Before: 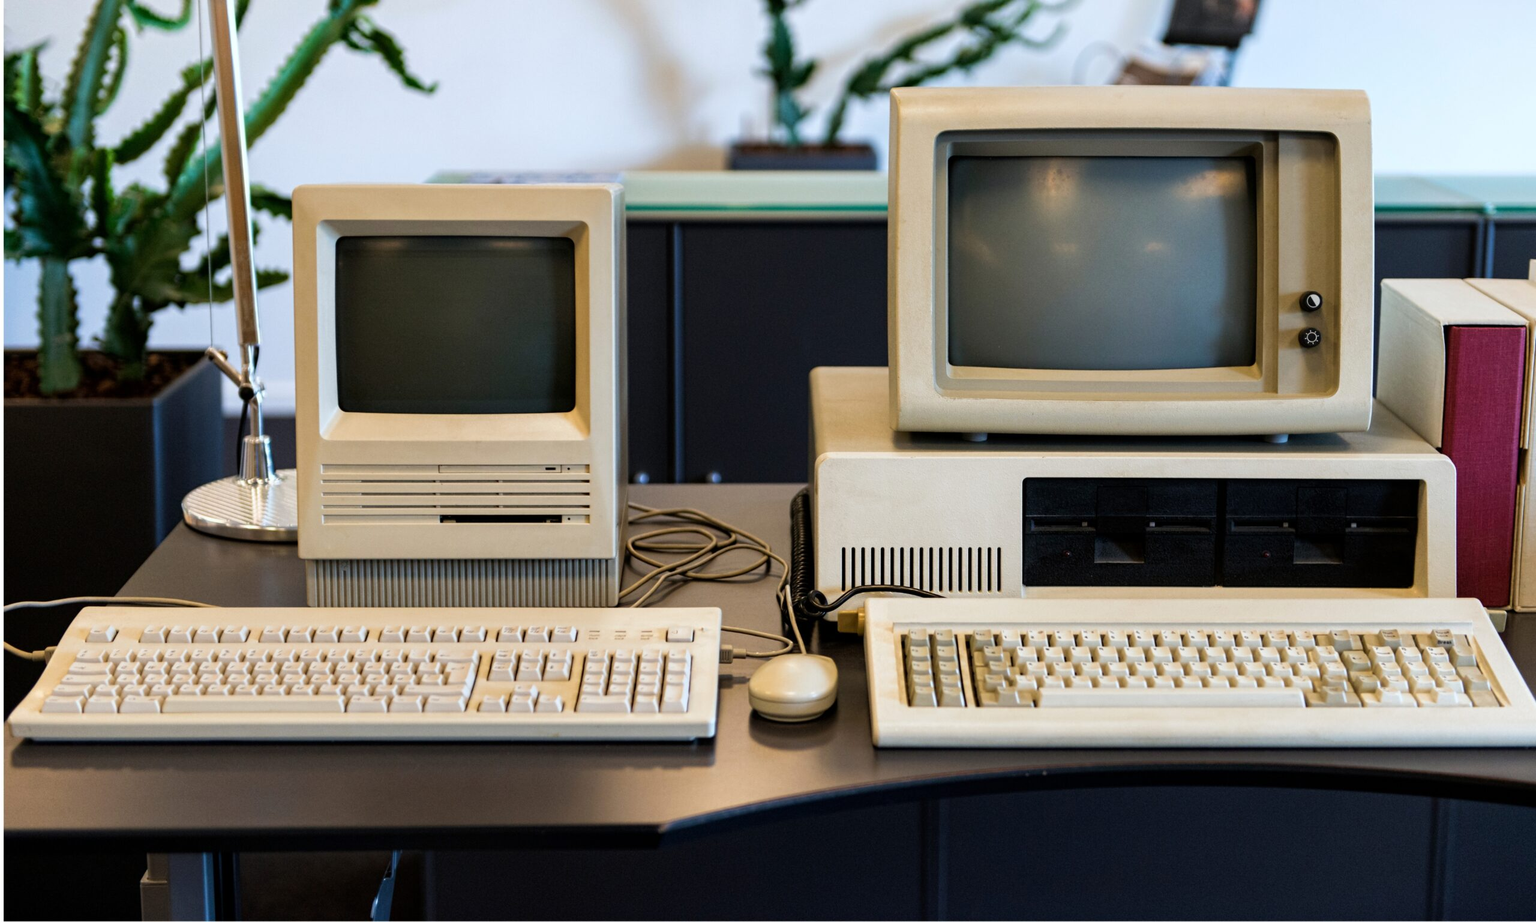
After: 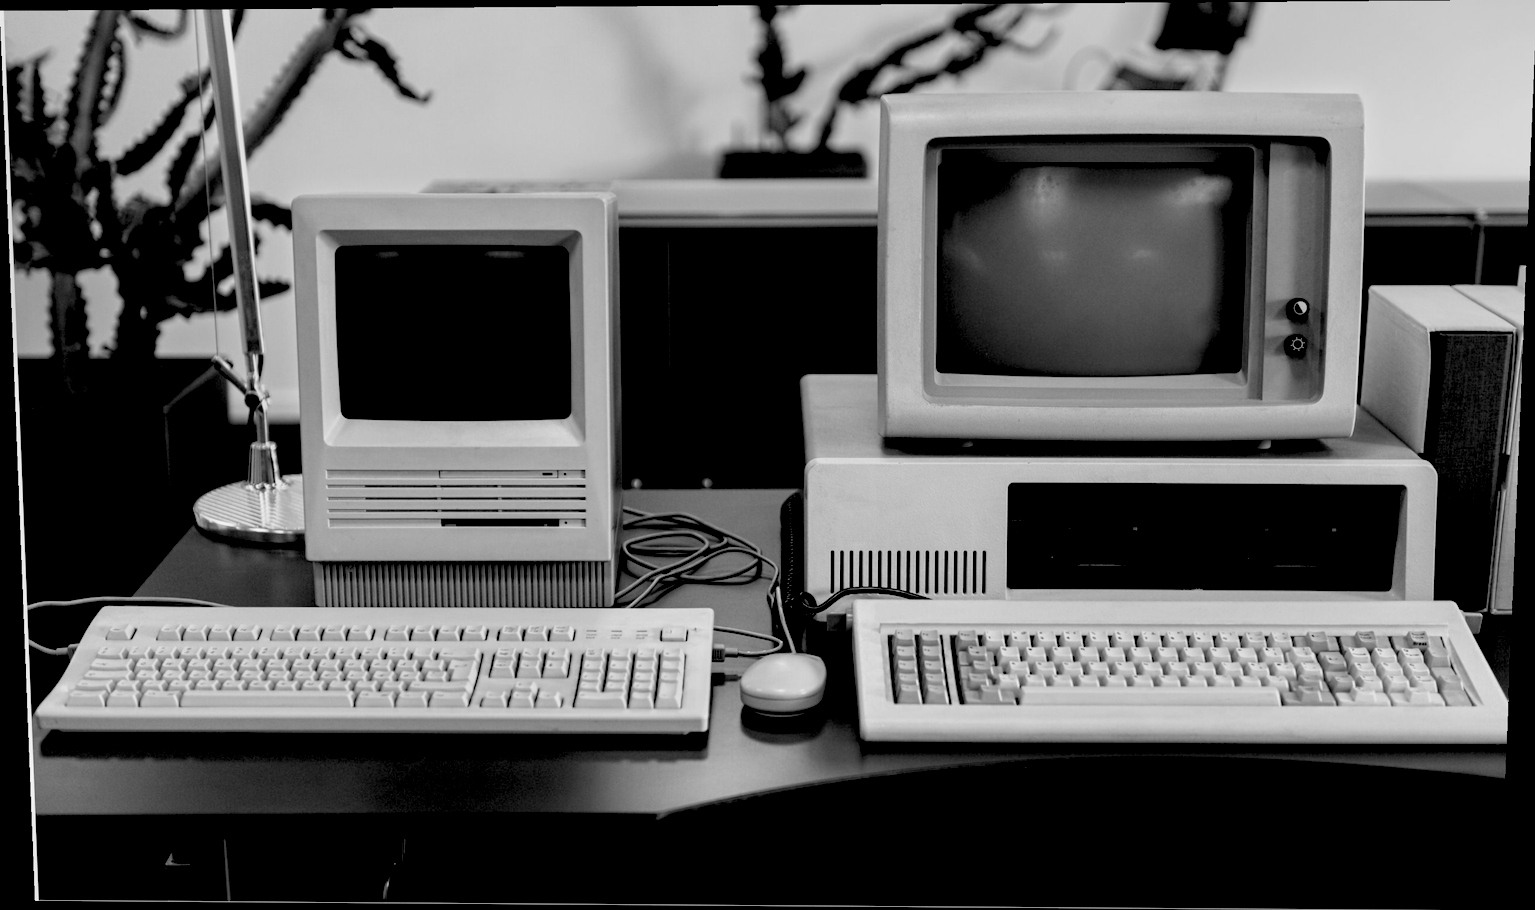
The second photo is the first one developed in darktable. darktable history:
monochrome: a 26.22, b 42.67, size 0.8
rotate and perspective: lens shift (vertical) 0.048, lens shift (horizontal) -0.024, automatic cropping off
exposure: black level correction 0.047, exposure 0.013 EV, compensate highlight preservation false
